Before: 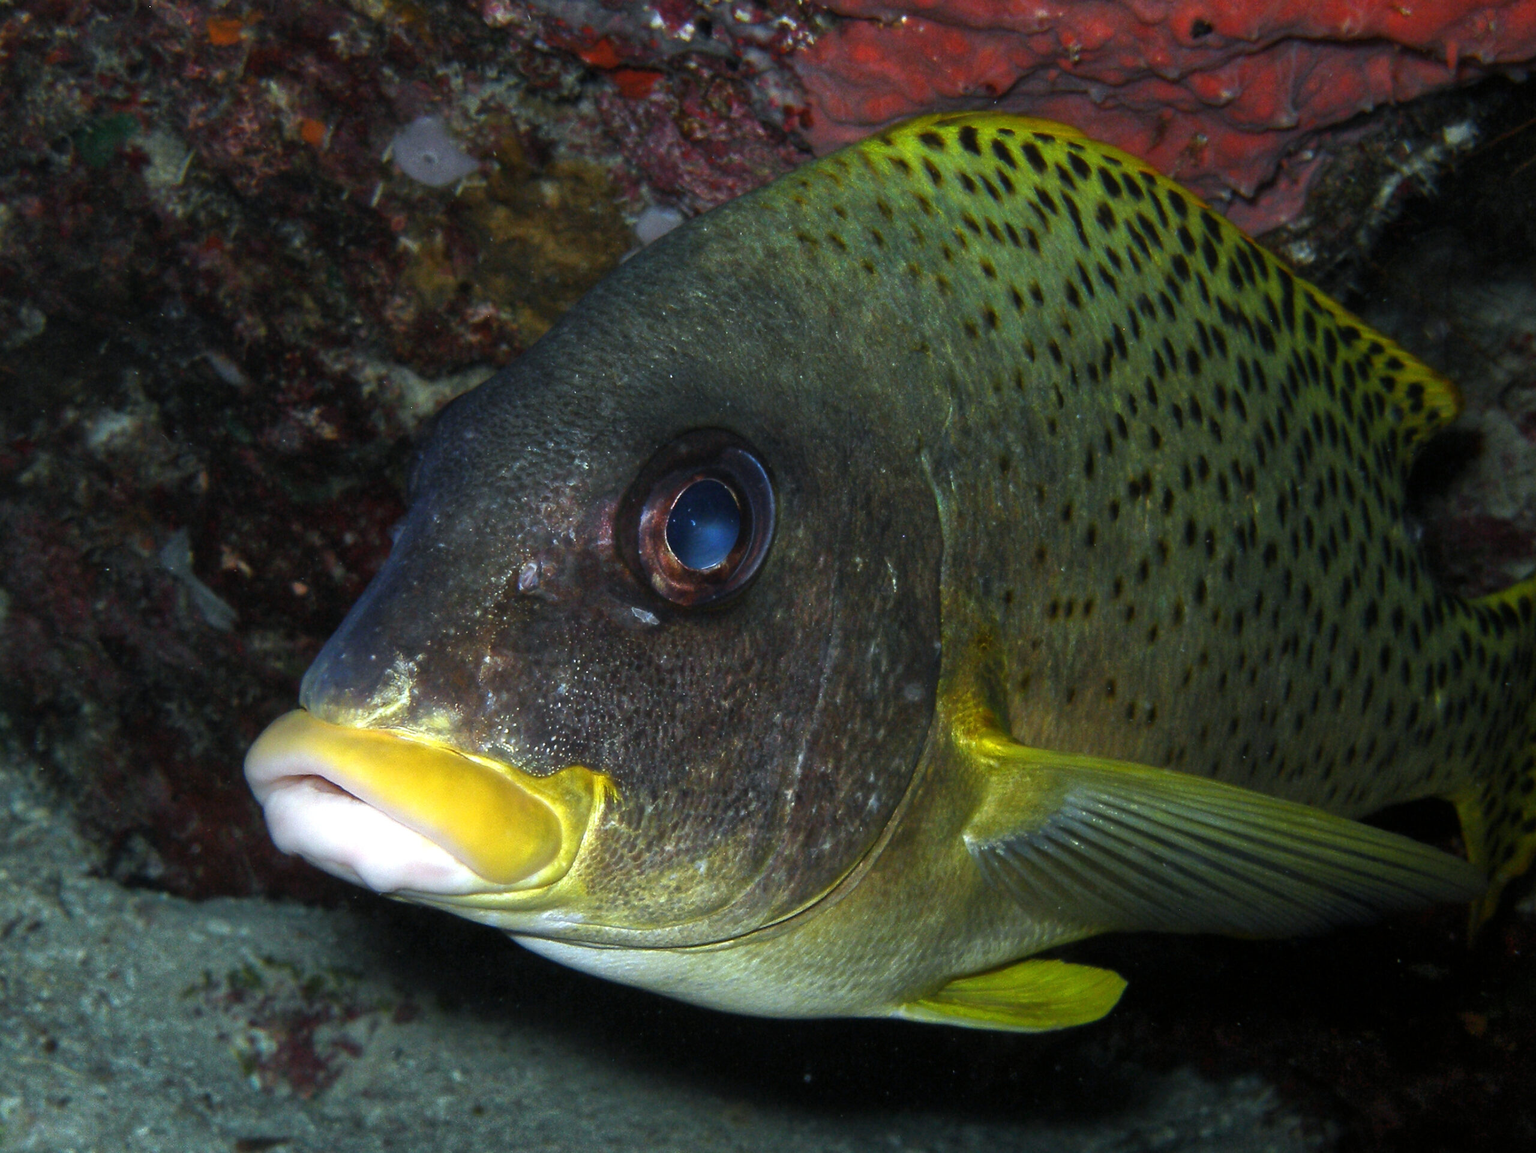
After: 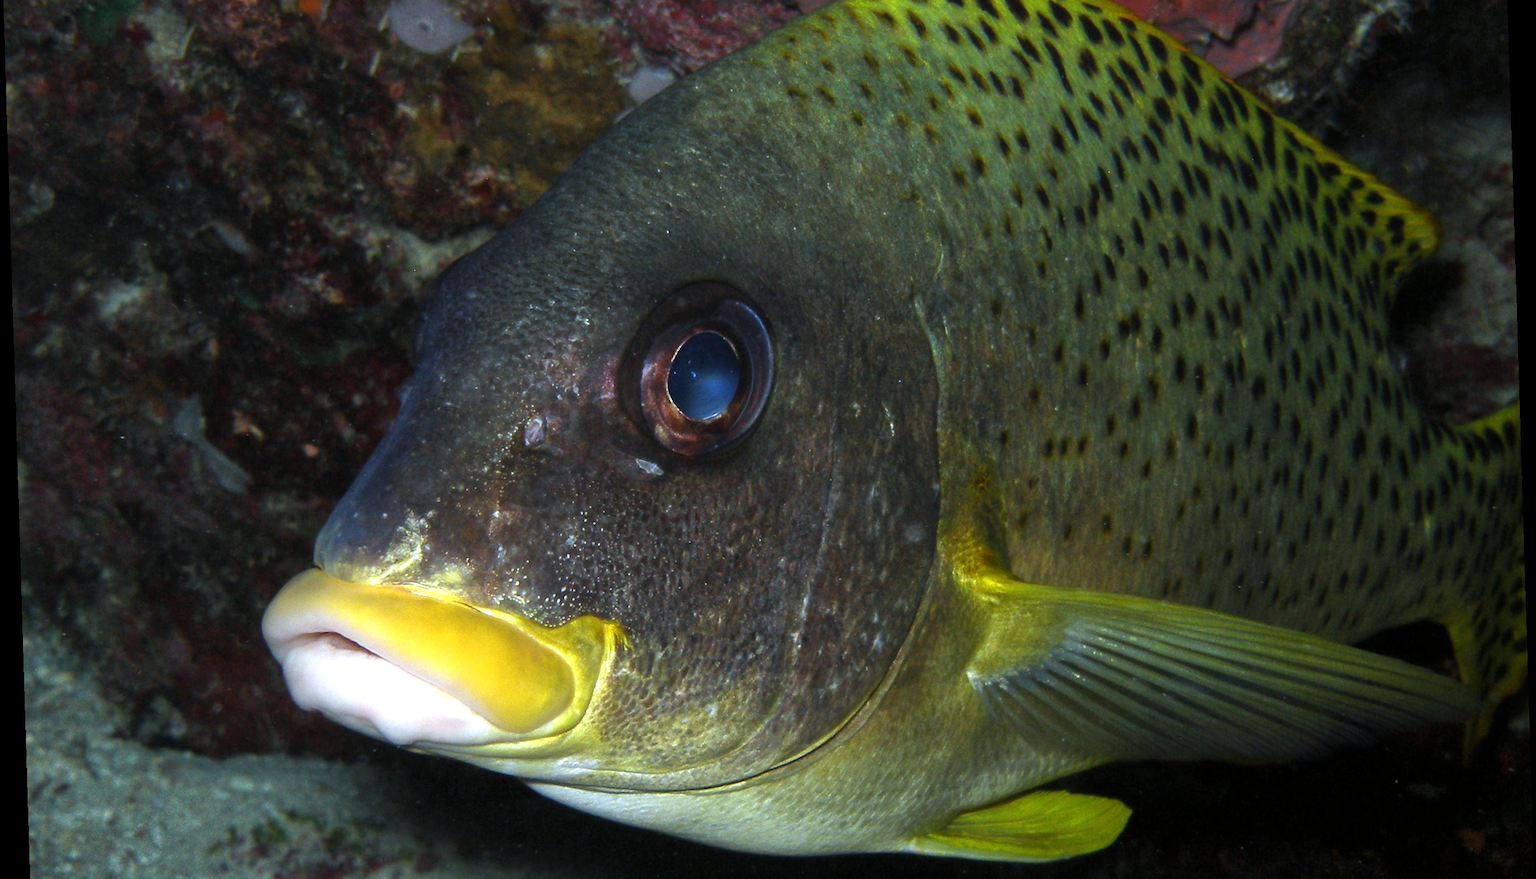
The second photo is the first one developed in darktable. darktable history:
rotate and perspective: rotation -1.75°, automatic cropping off
exposure: exposure 0.127 EV, compensate highlight preservation false
crop: top 13.819%, bottom 11.169%
